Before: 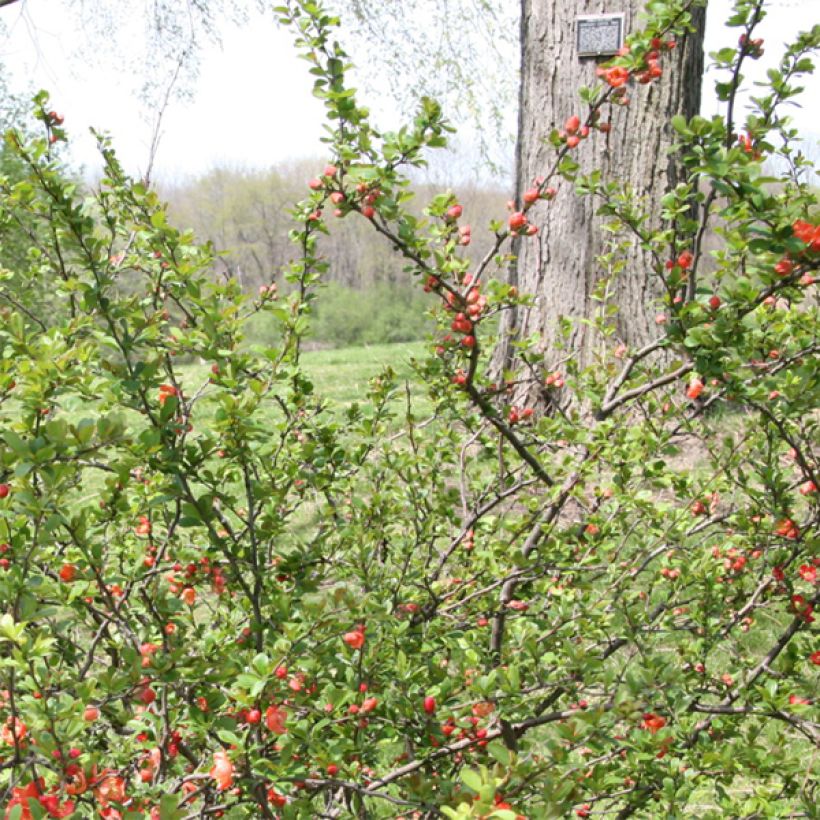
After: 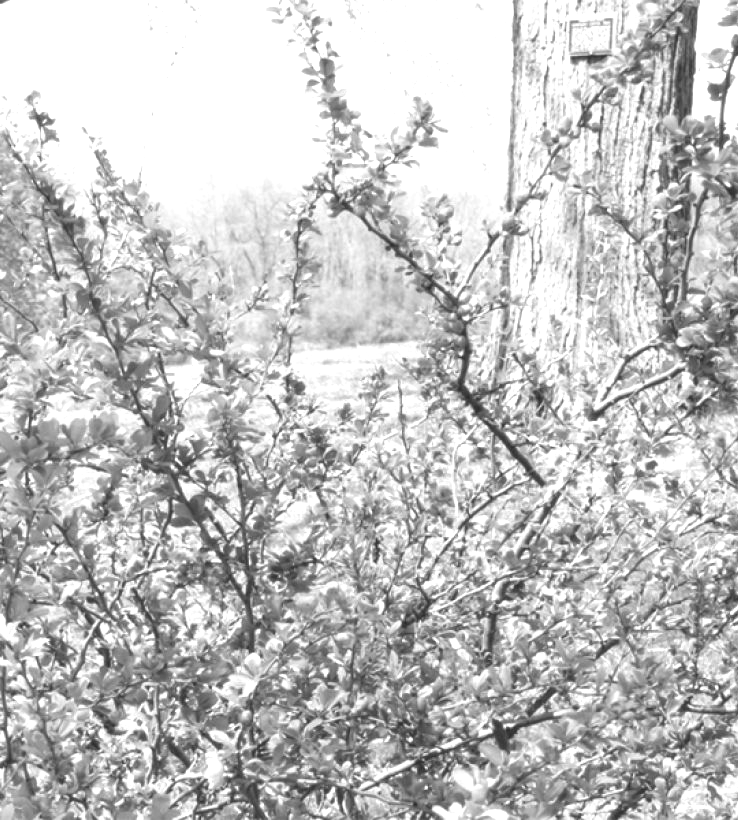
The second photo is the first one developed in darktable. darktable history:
color calibration: output gray [0.267, 0.423, 0.267, 0], illuminant same as pipeline (D50), adaptation none (bypass)
crop and rotate: left 1.088%, right 8.807%
soften: size 10%, saturation 50%, brightness 0.2 EV, mix 10%
exposure: exposure 1 EV, compensate highlight preservation false
monochrome: on, module defaults
